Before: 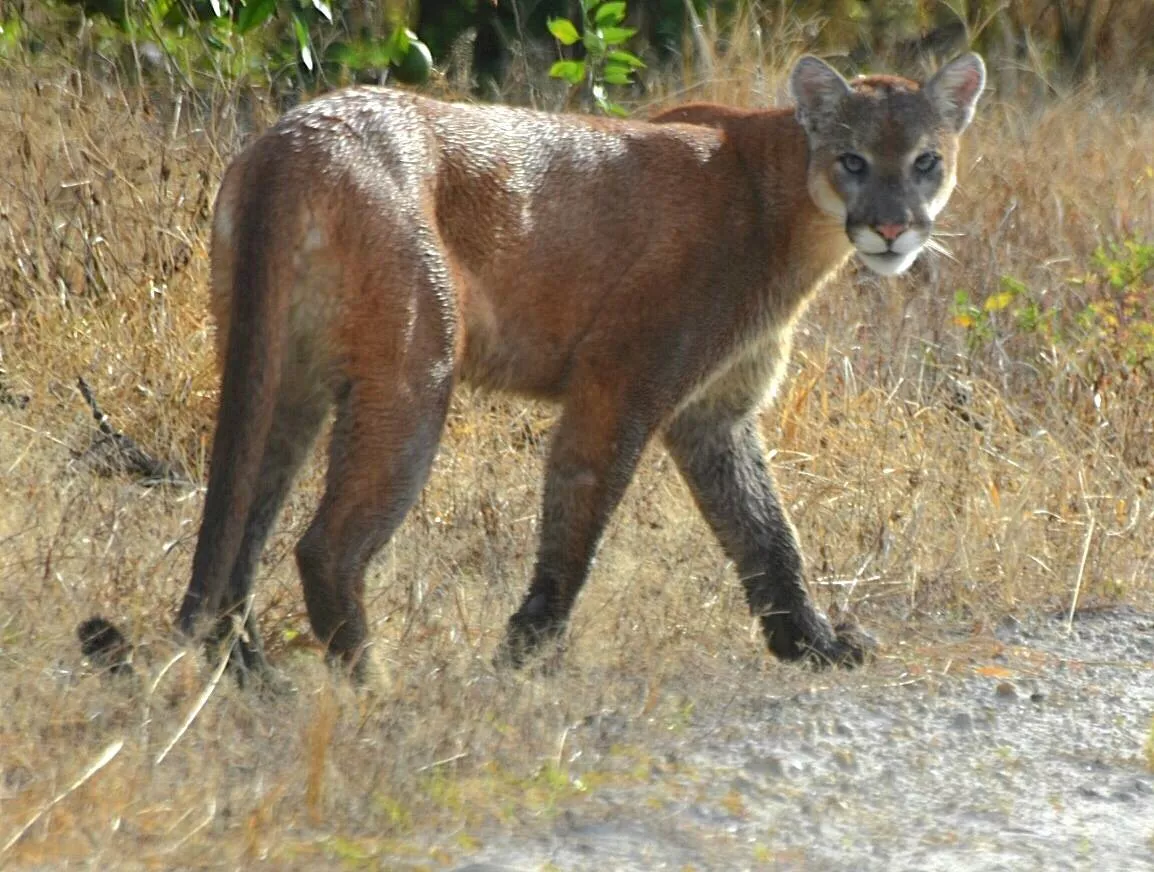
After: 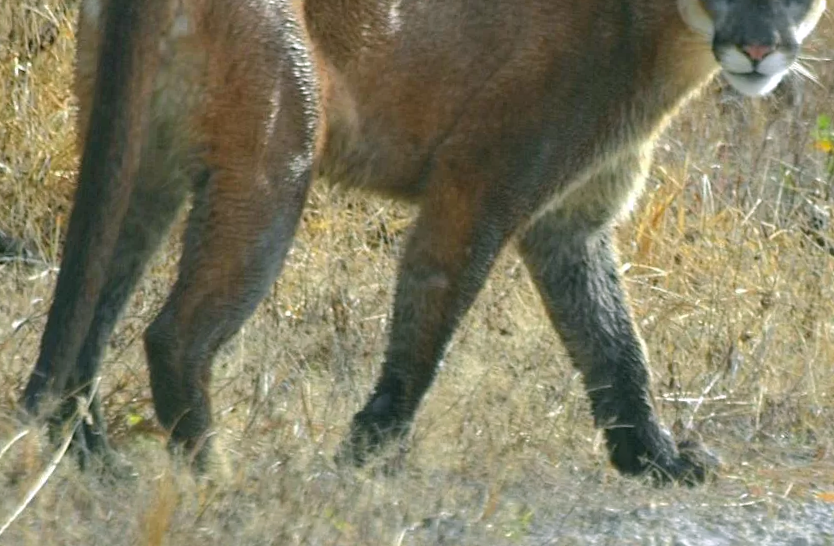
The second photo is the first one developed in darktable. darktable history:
exposure: black level correction -0.003, exposure 0.04 EV, compensate highlight preservation false
white balance: red 0.967, blue 1.119, emerald 0.756
color correction: highlights a* -0.482, highlights b* 9.48, shadows a* -9.48, shadows b* 0.803
crop and rotate: angle -3.37°, left 9.79%, top 20.73%, right 12.42%, bottom 11.82%
